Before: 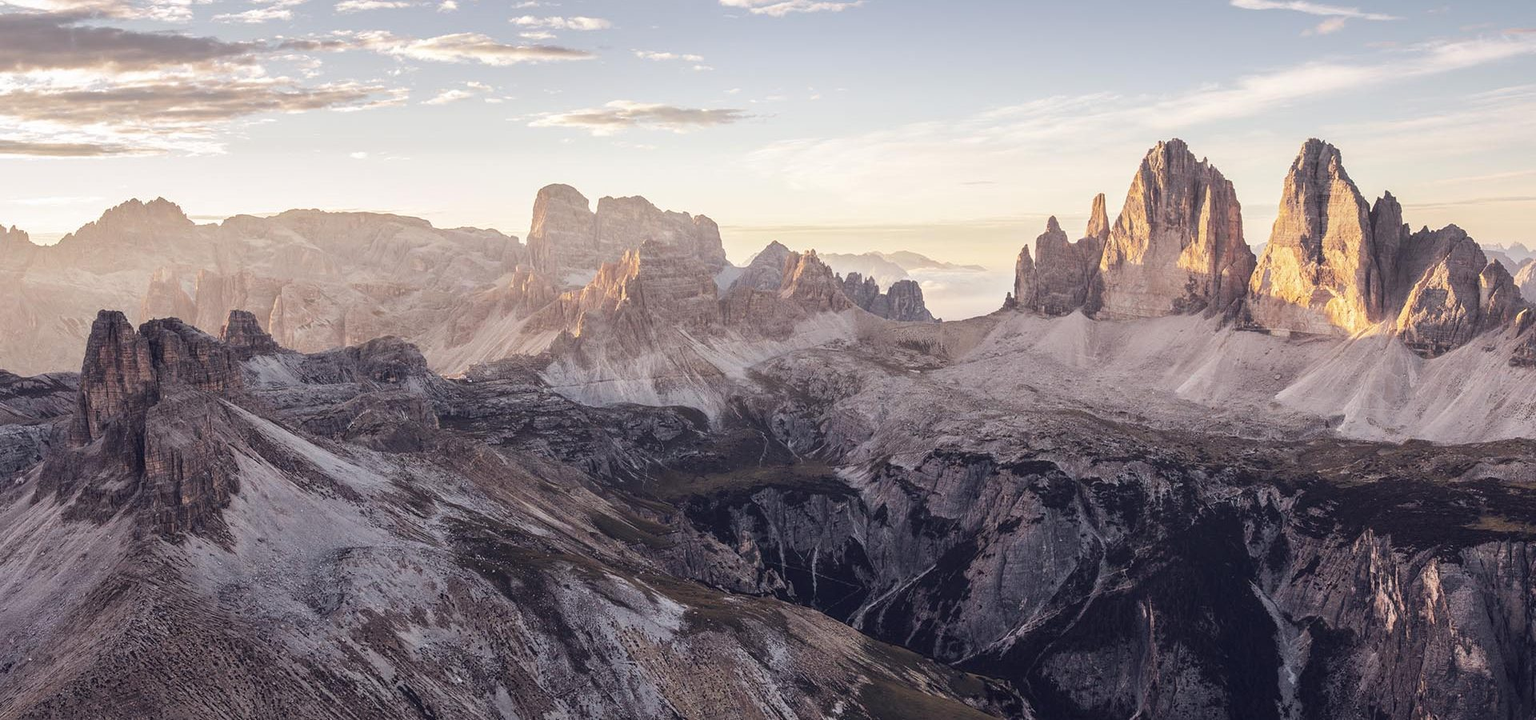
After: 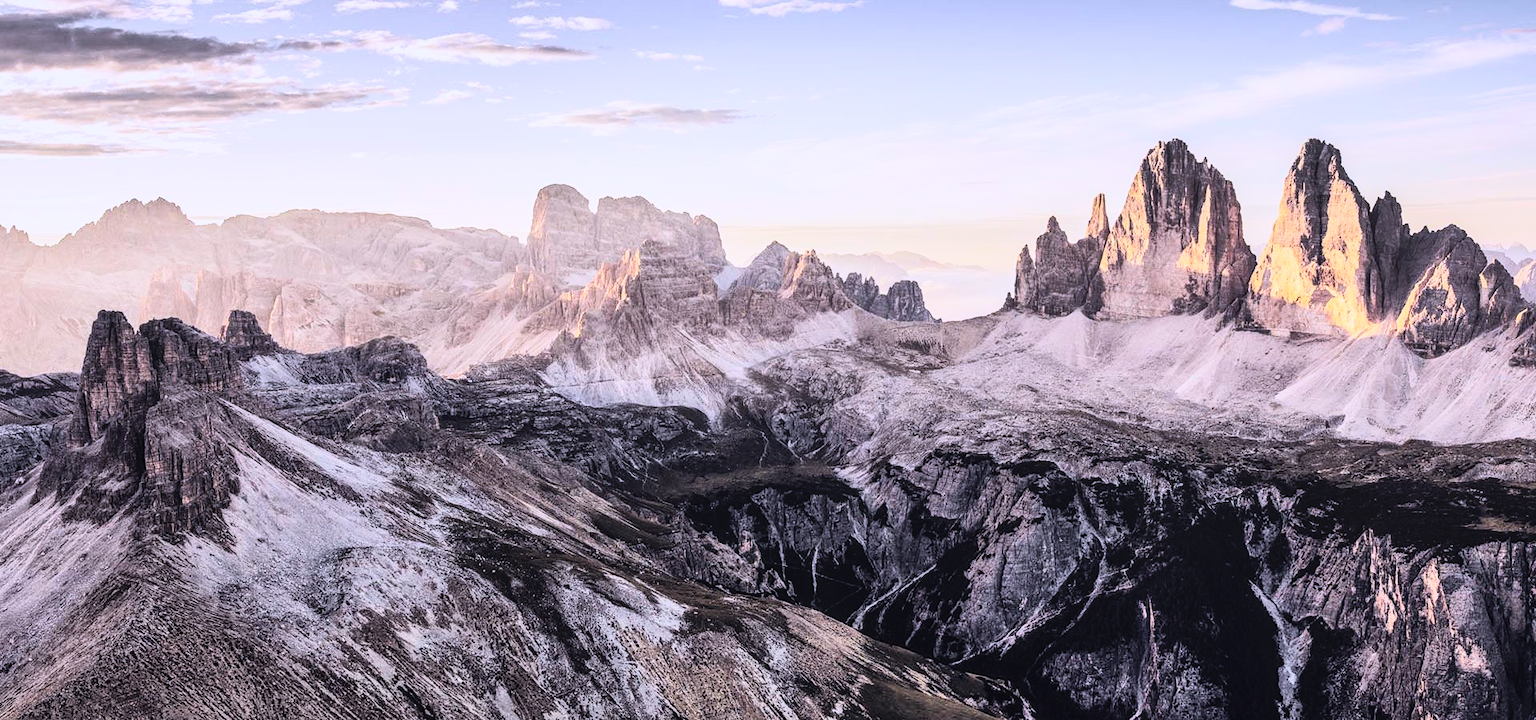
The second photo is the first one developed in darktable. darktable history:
graduated density: hue 238.83°, saturation 50%
rgb curve: curves: ch0 [(0, 0) (0.21, 0.15) (0.24, 0.21) (0.5, 0.75) (0.75, 0.96) (0.89, 0.99) (1, 1)]; ch1 [(0, 0.02) (0.21, 0.13) (0.25, 0.2) (0.5, 0.67) (0.75, 0.9) (0.89, 0.97) (1, 1)]; ch2 [(0, 0.02) (0.21, 0.13) (0.25, 0.2) (0.5, 0.67) (0.75, 0.9) (0.89, 0.97) (1, 1)], compensate middle gray true
shadows and highlights: highlights color adjustment 0%, low approximation 0.01, soften with gaussian
local contrast: detail 110%
